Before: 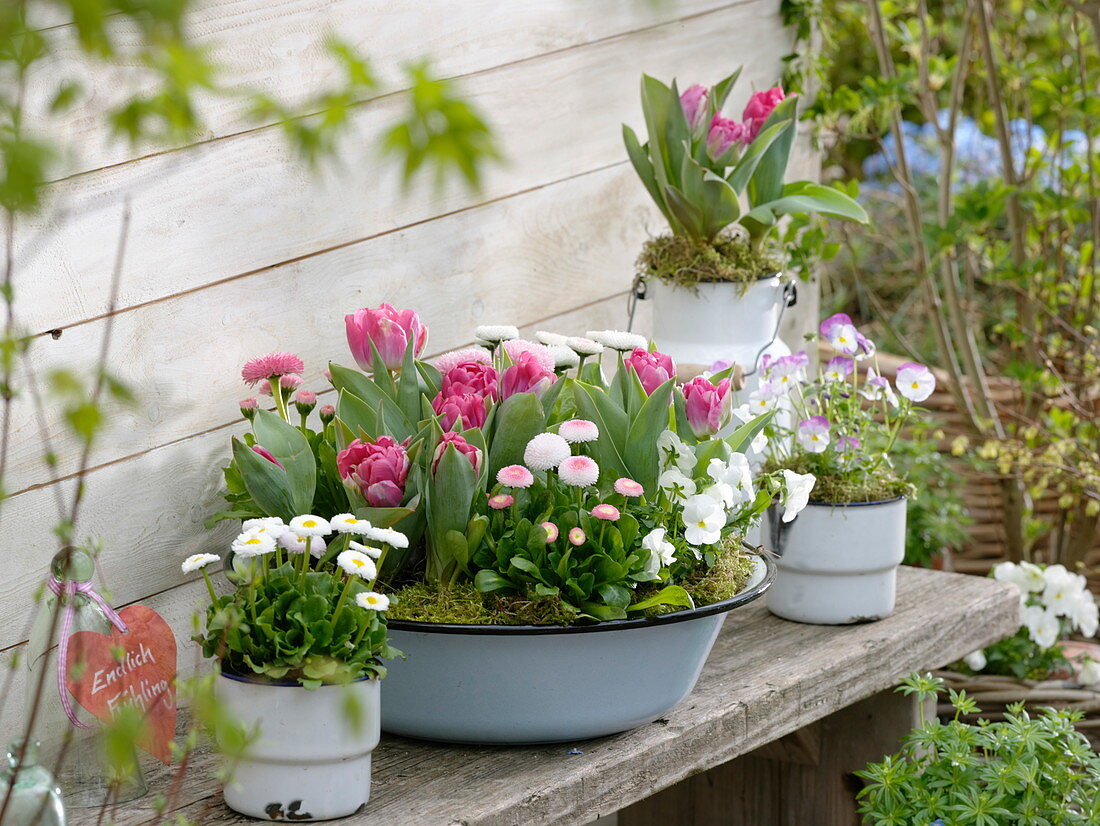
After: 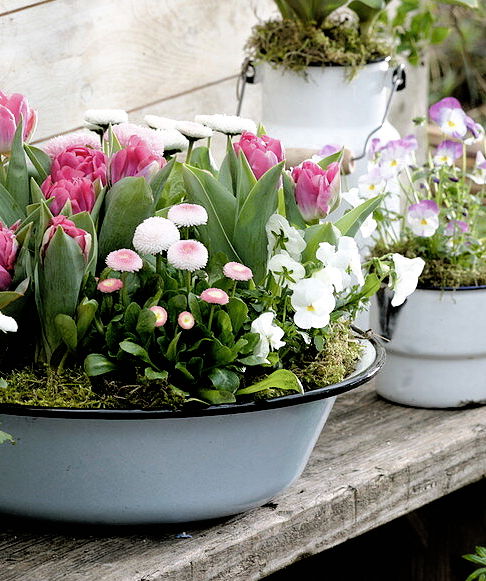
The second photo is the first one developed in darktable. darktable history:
crop: left 35.607%, top 26.235%, right 20.205%, bottom 3.388%
shadows and highlights: highlights color adjustment 0.424%
filmic rgb: black relative exposure -3.75 EV, white relative exposure 2.39 EV, dynamic range scaling -49.59%, hardness 3.42, latitude 30.97%, contrast 1.806
tone equalizer: edges refinement/feathering 500, mask exposure compensation -1.57 EV, preserve details no
